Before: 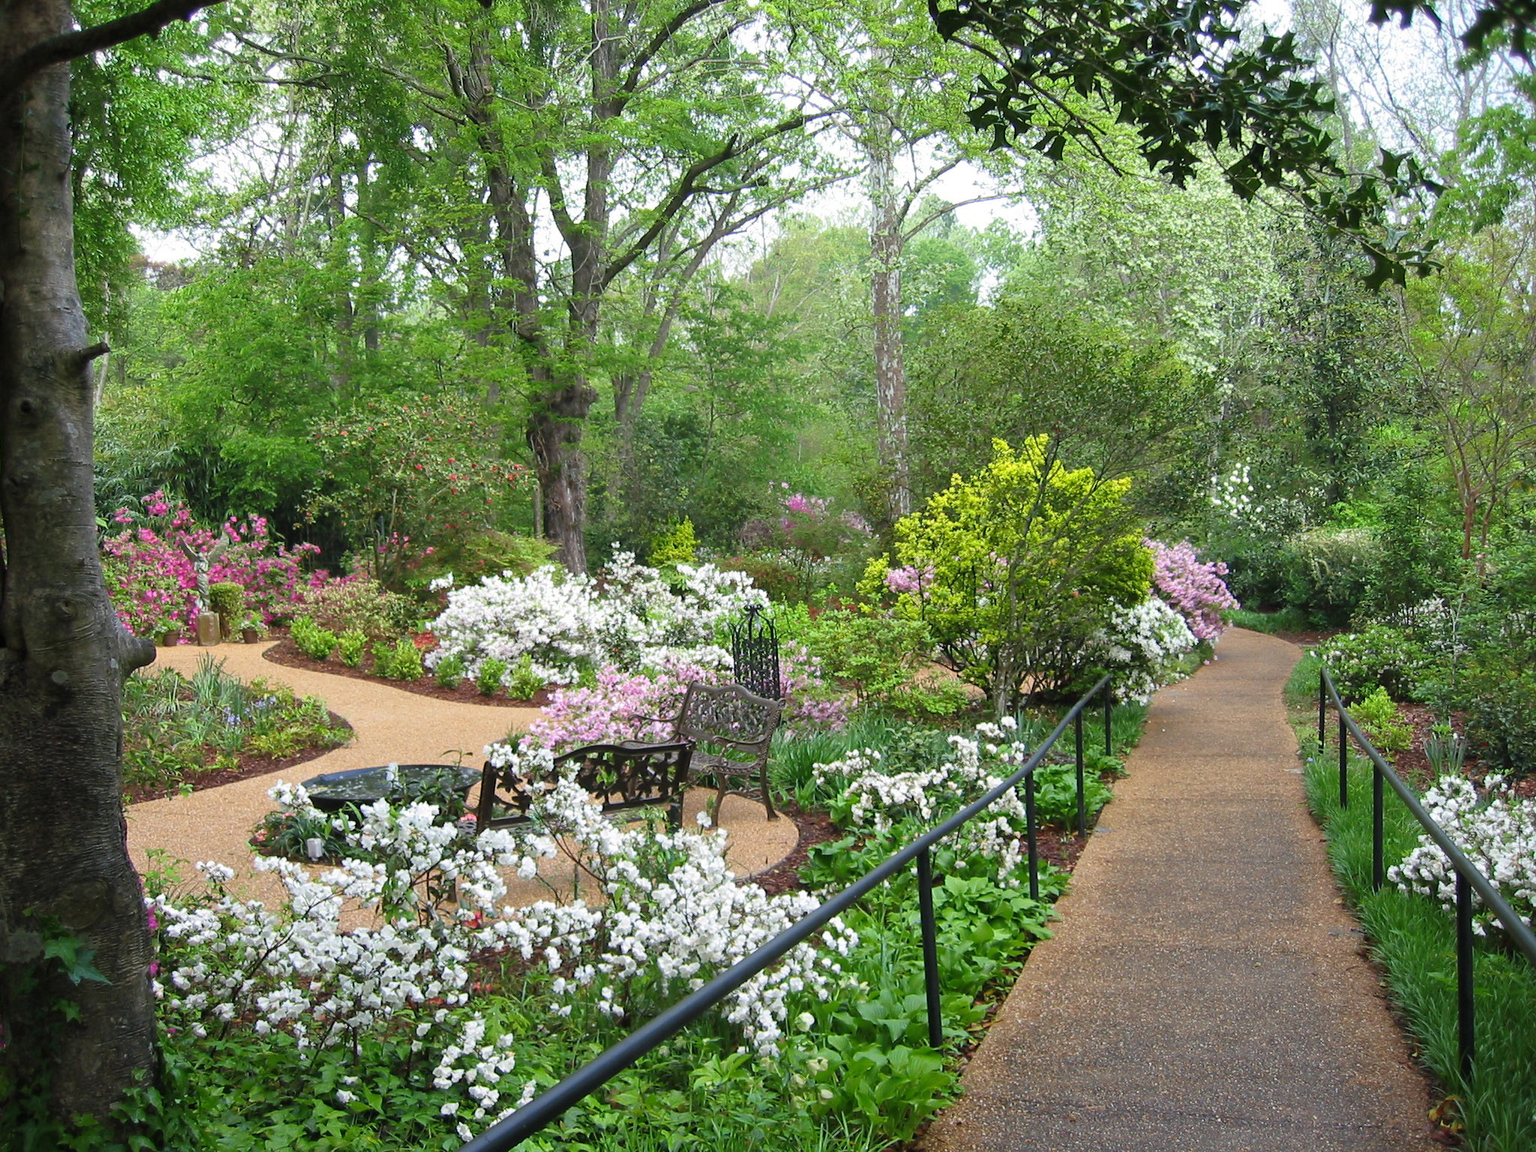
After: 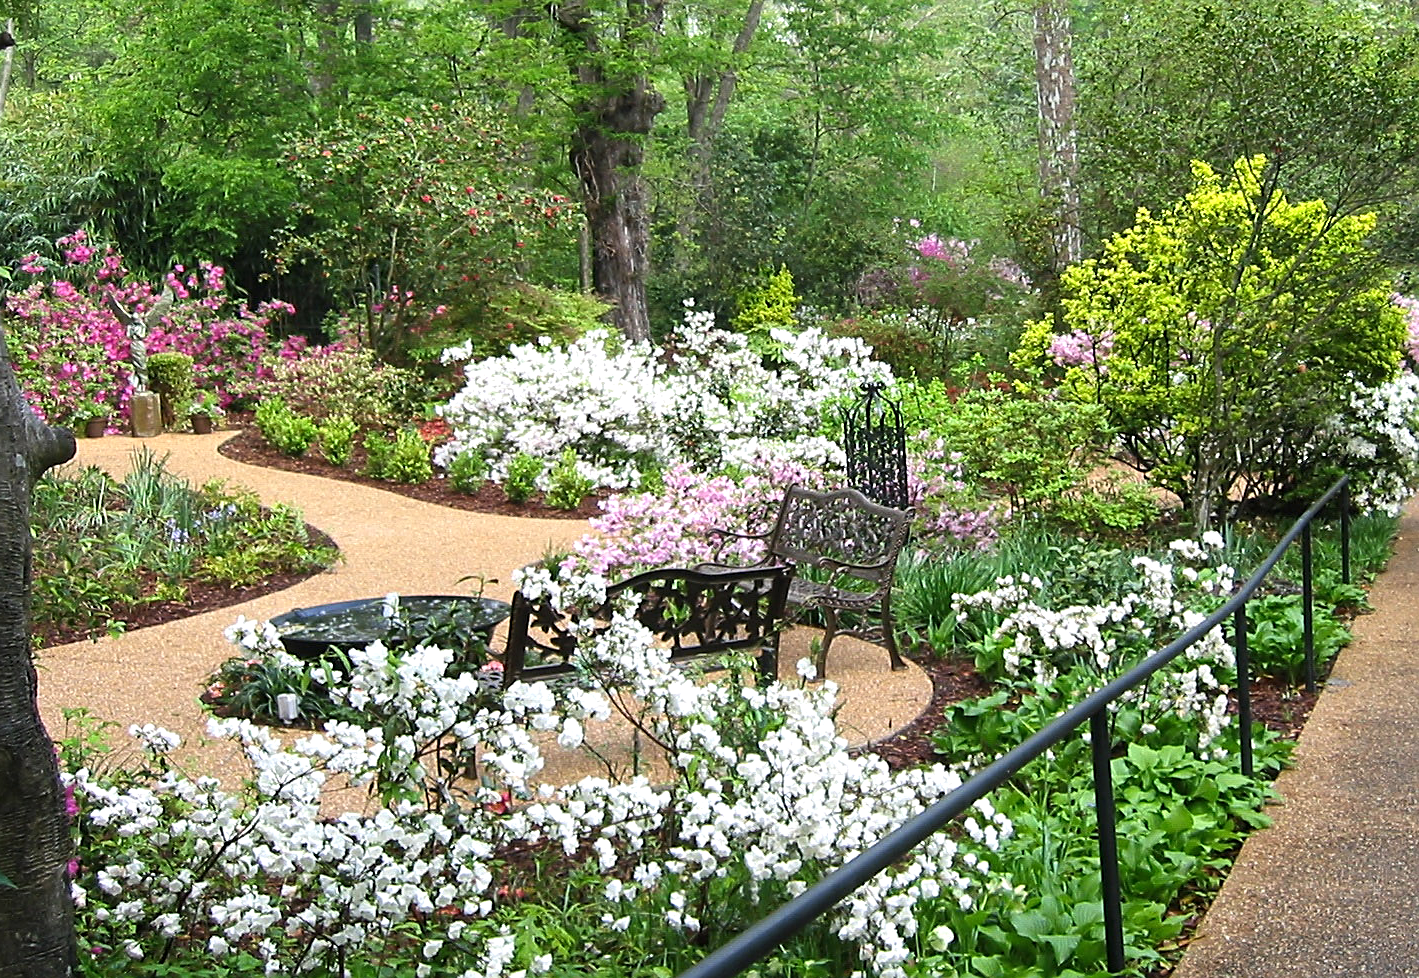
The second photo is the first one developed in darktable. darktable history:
crop: left 6.488%, top 27.668%, right 24.183%, bottom 8.656%
tone equalizer: -8 EV -0.417 EV, -7 EV -0.389 EV, -6 EV -0.333 EV, -5 EV -0.222 EV, -3 EV 0.222 EV, -2 EV 0.333 EV, -1 EV 0.389 EV, +0 EV 0.417 EV, edges refinement/feathering 500, mask exposure compensation -1.57 EV, preserve details no
sharpen: on, module defaults
